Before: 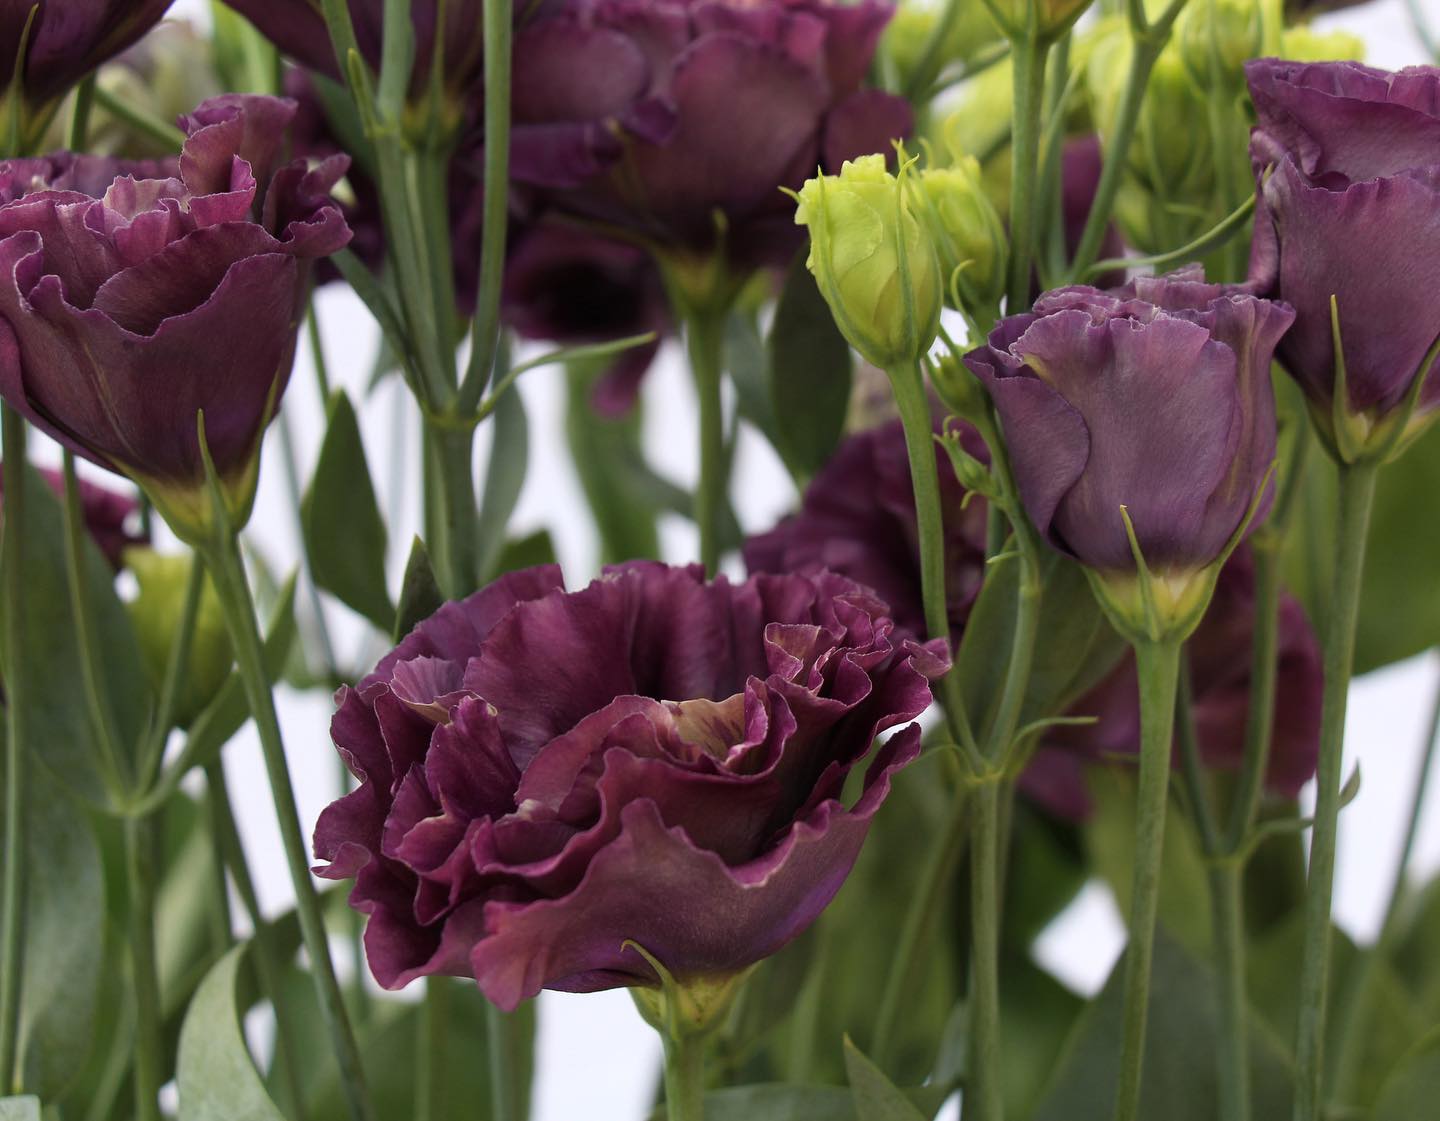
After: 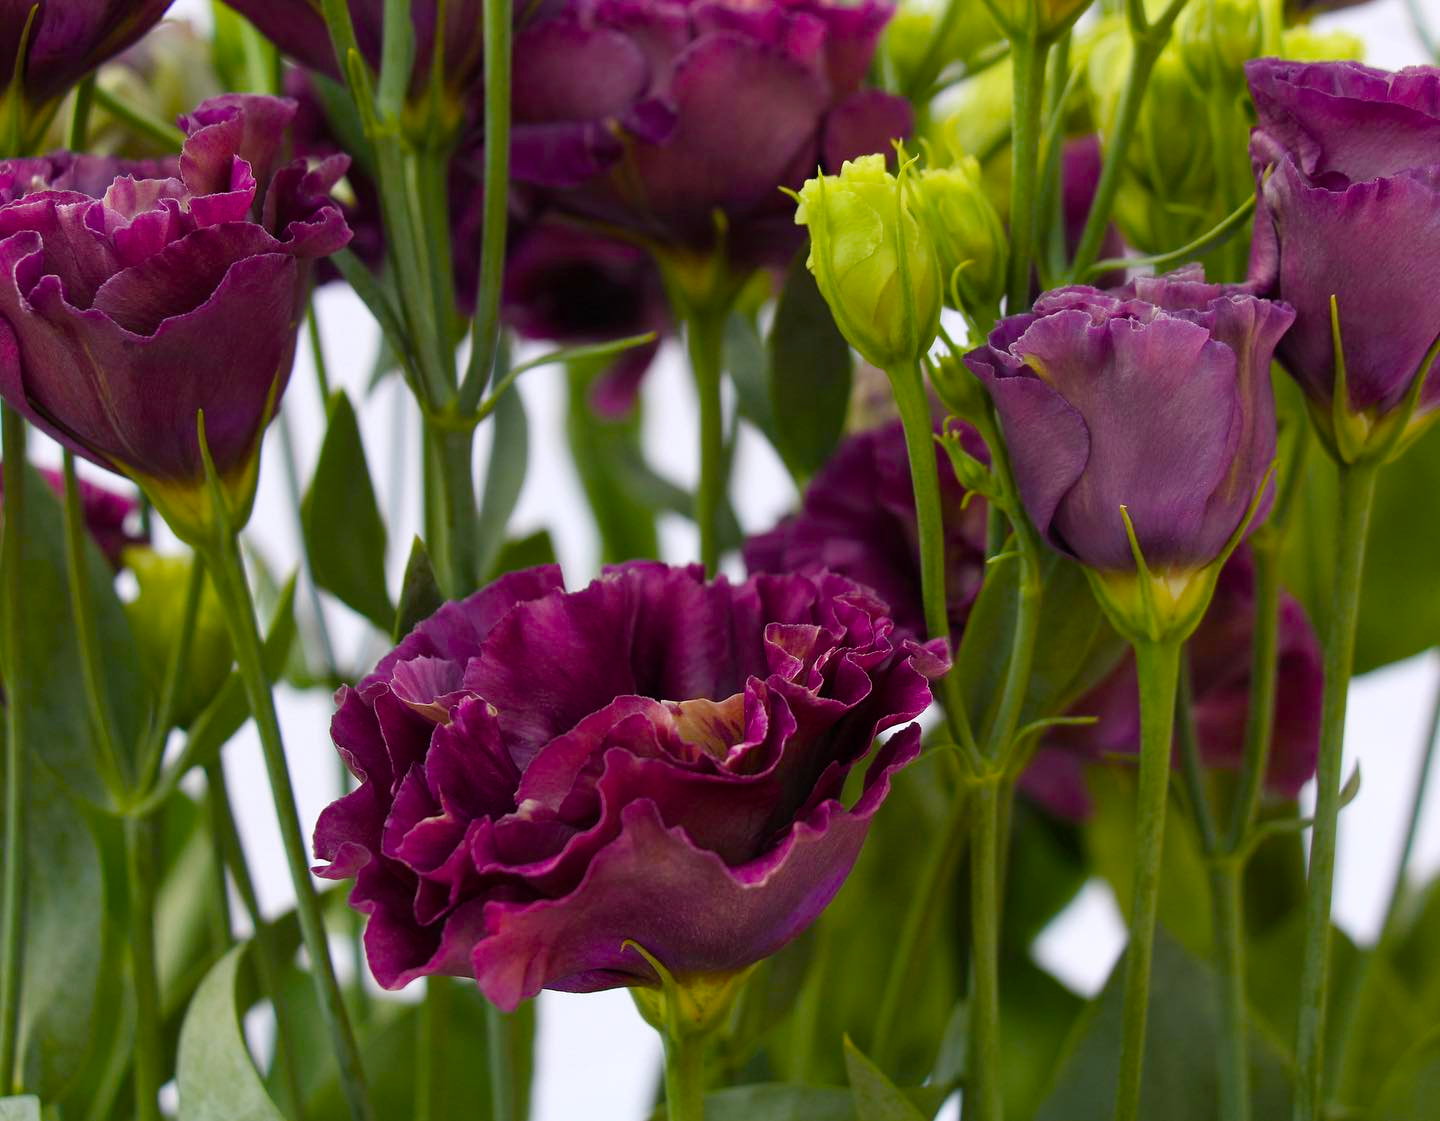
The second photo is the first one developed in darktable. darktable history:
color balance rgb: perceptual saturation grading › global saturation 39.794%, perceptual saturation grading › highlights -25.56%, perceptual saturation grading › mid-tones 34.606%, perceptual saturation grading › shadows 36.218%
